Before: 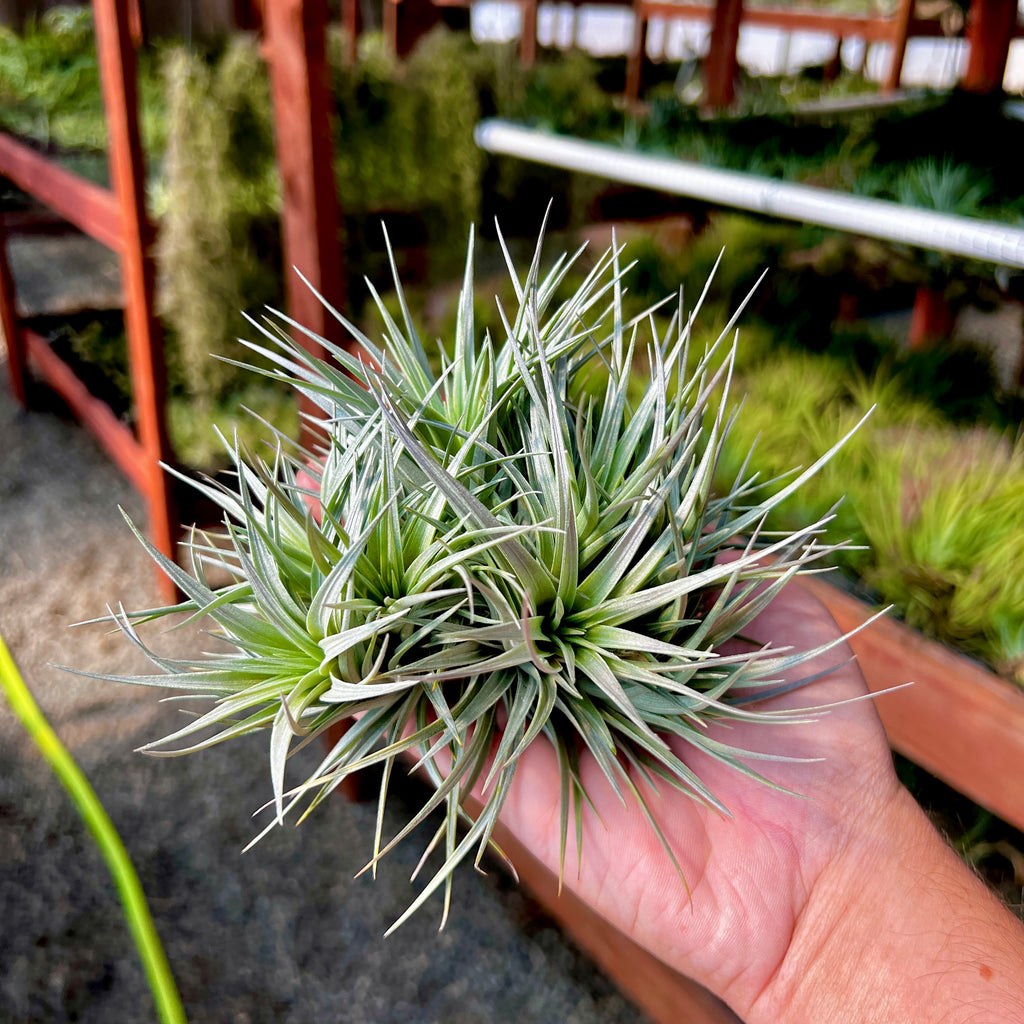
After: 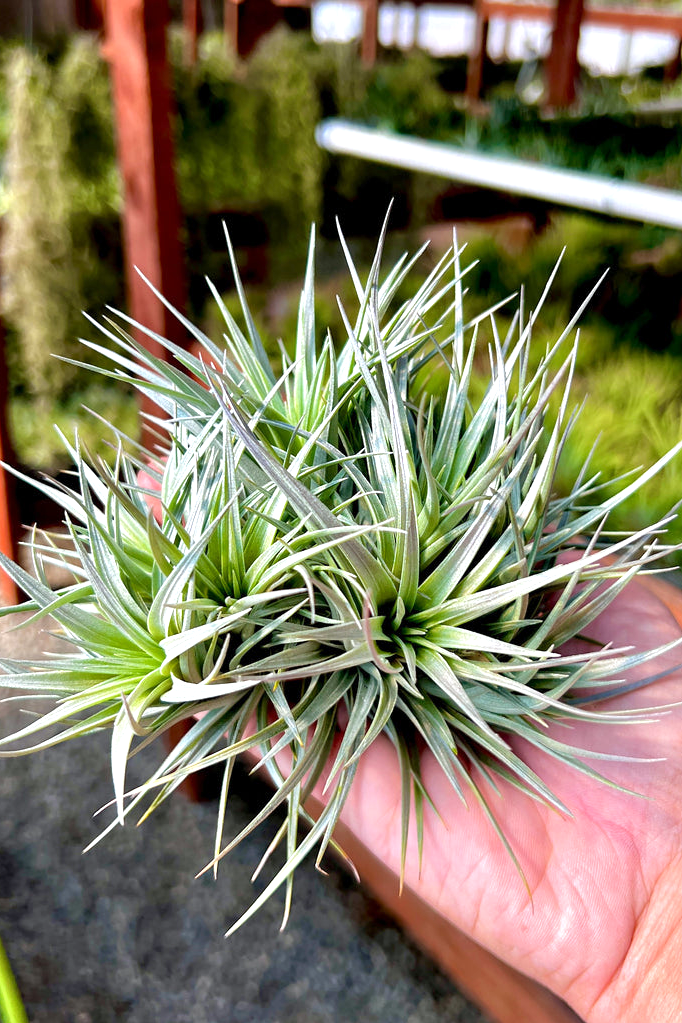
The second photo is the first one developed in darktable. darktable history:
white balance: red 0.982, blue 1.018
exposure: exposure 0.493 EV, compensate highlight preservation false
crop and rotate: left 15.546%, right 17.787%
